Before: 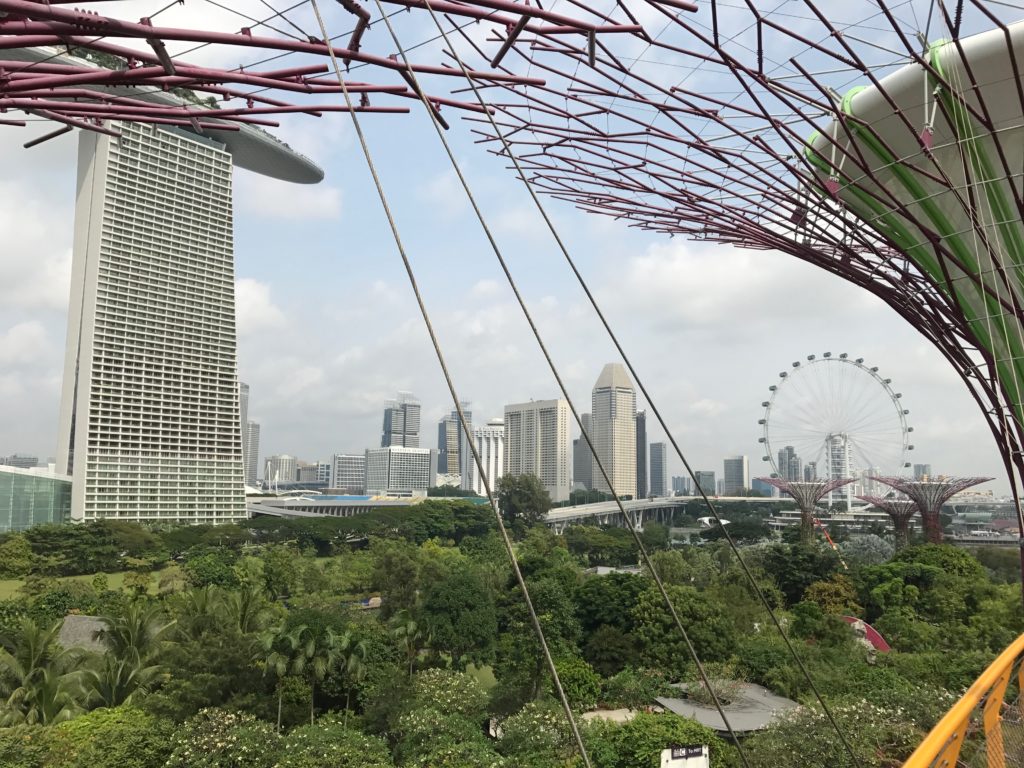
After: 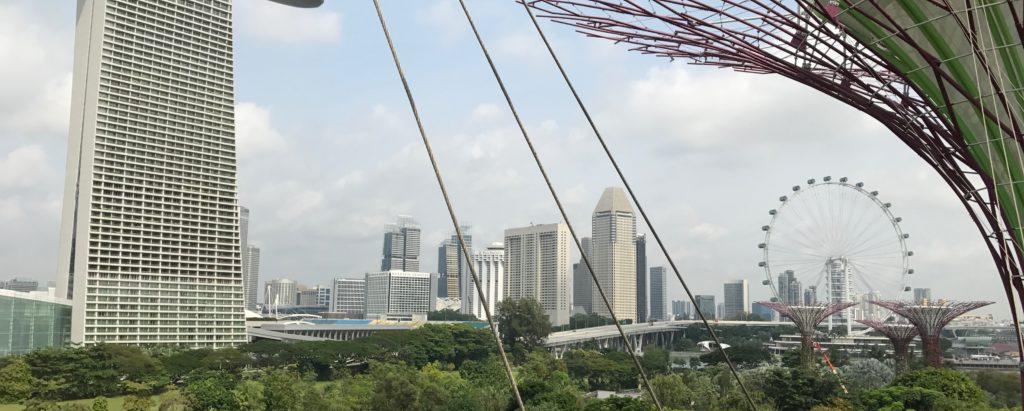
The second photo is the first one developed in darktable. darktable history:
crop and rotate: top 23.043%, bottom 23.437%
